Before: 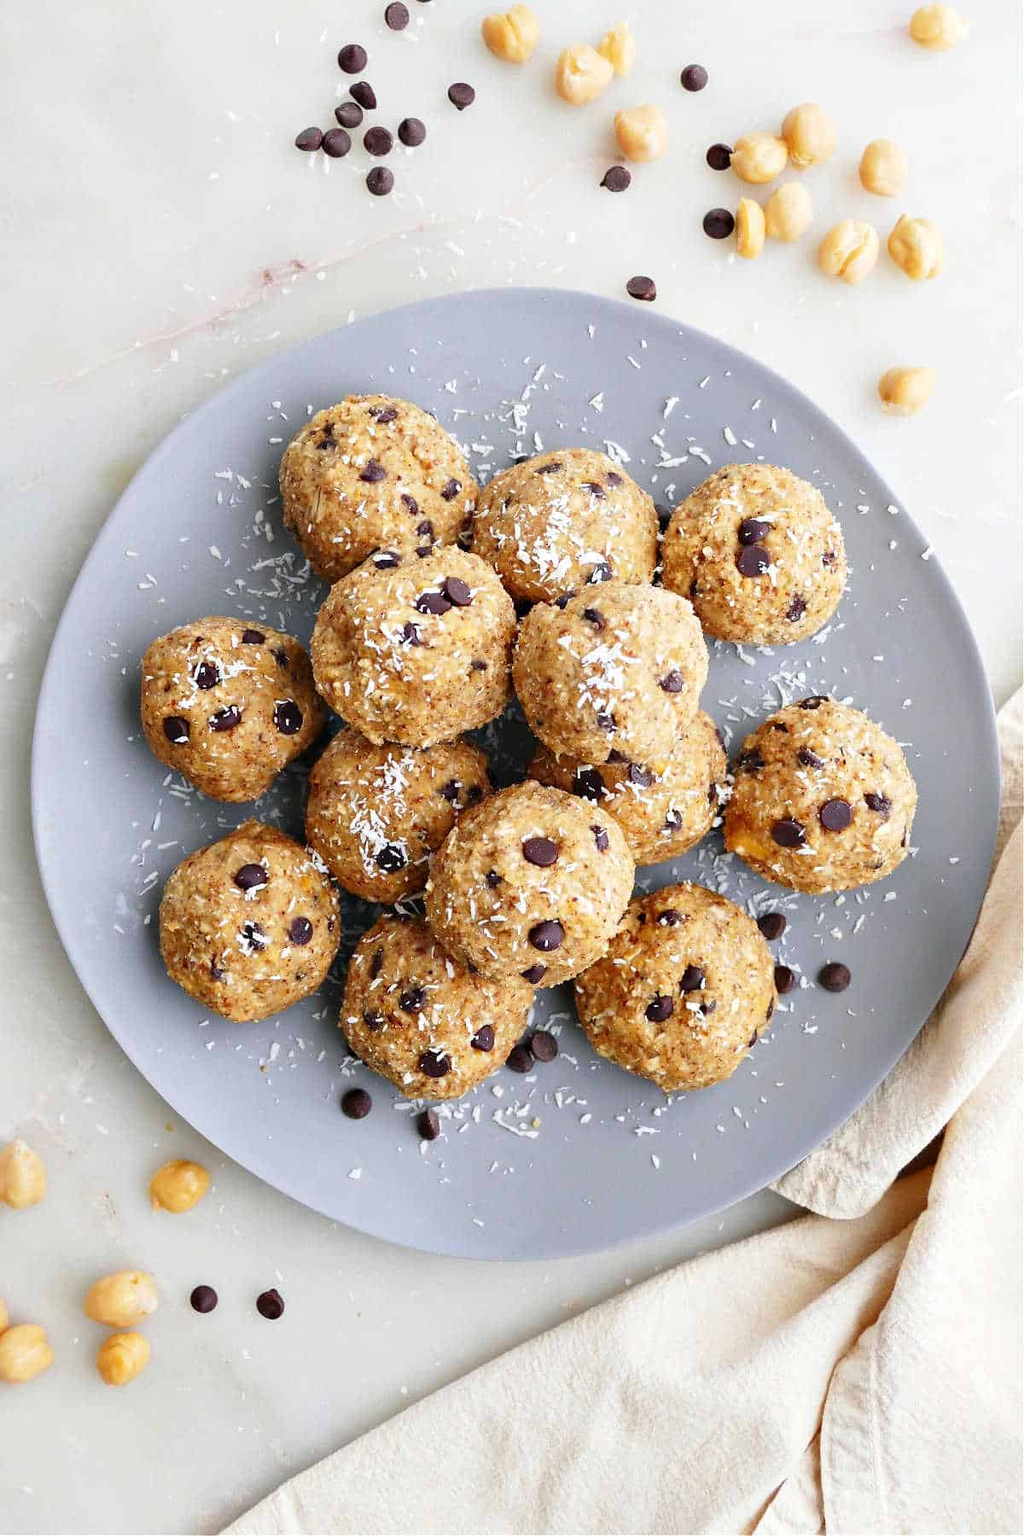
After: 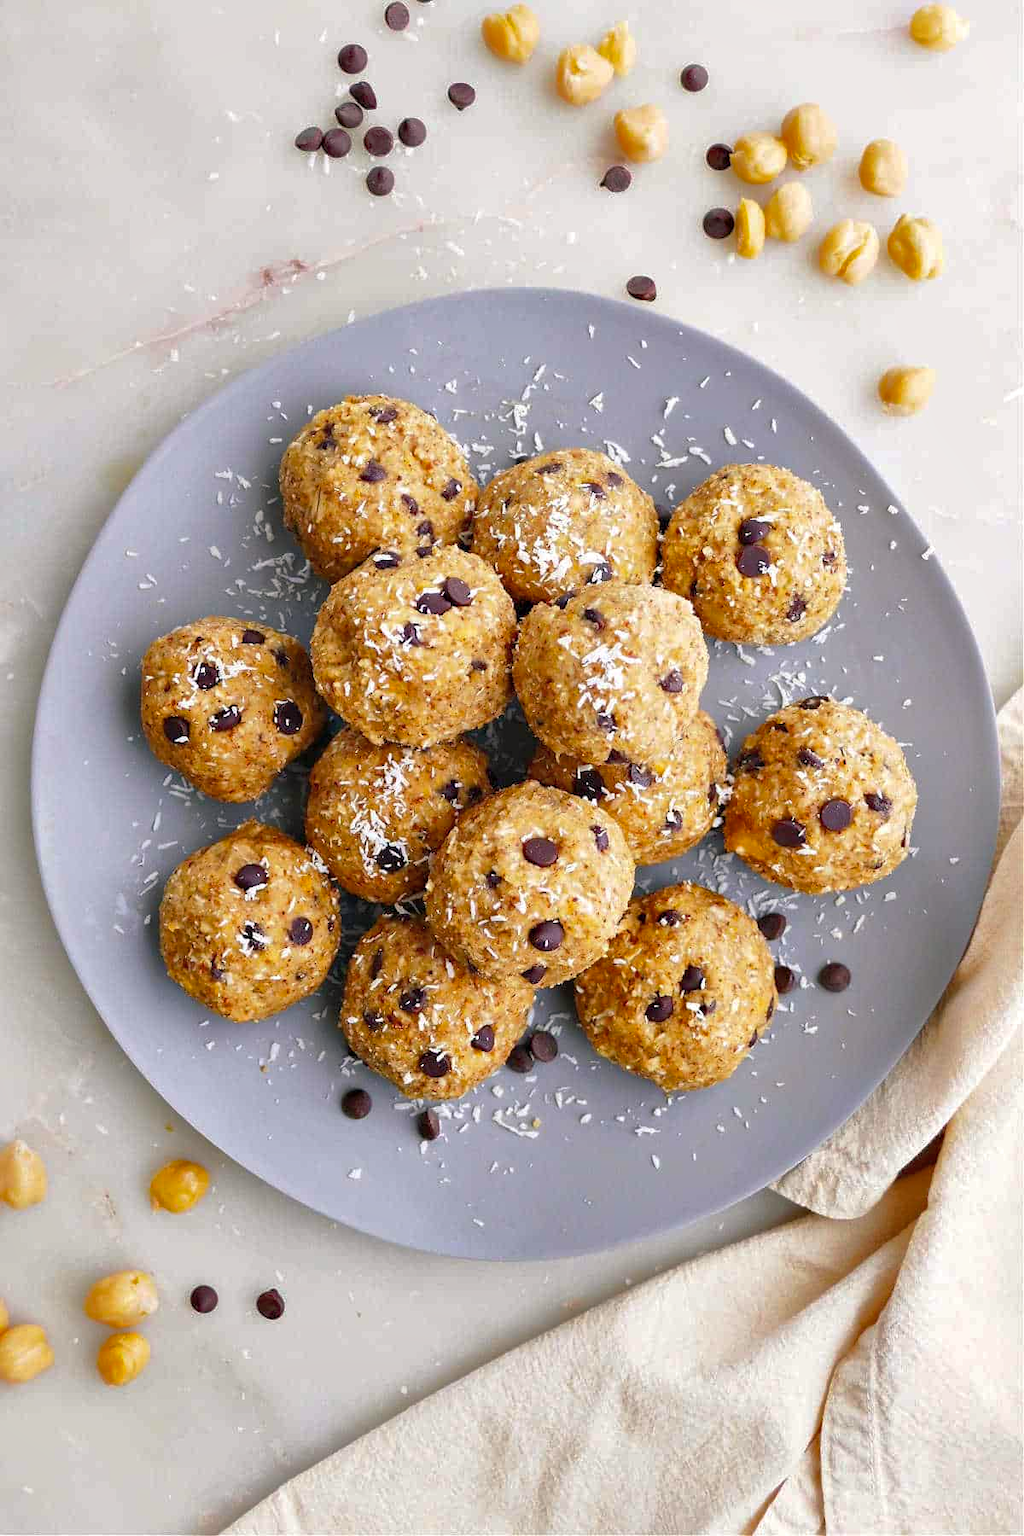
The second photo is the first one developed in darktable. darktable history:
shadows and highlights: on, module defaults
color balance rgb: shadows lift › chroma 2.046%, shadows lift › hue 214.71°, power › luminance -3.753%, power › chroma 0.557%, power › hue 38.06°, highlights gain › chroma 0.293%, highlights gain › hue 330.34°, perceptual saturation grading › global saturation 16.276%
